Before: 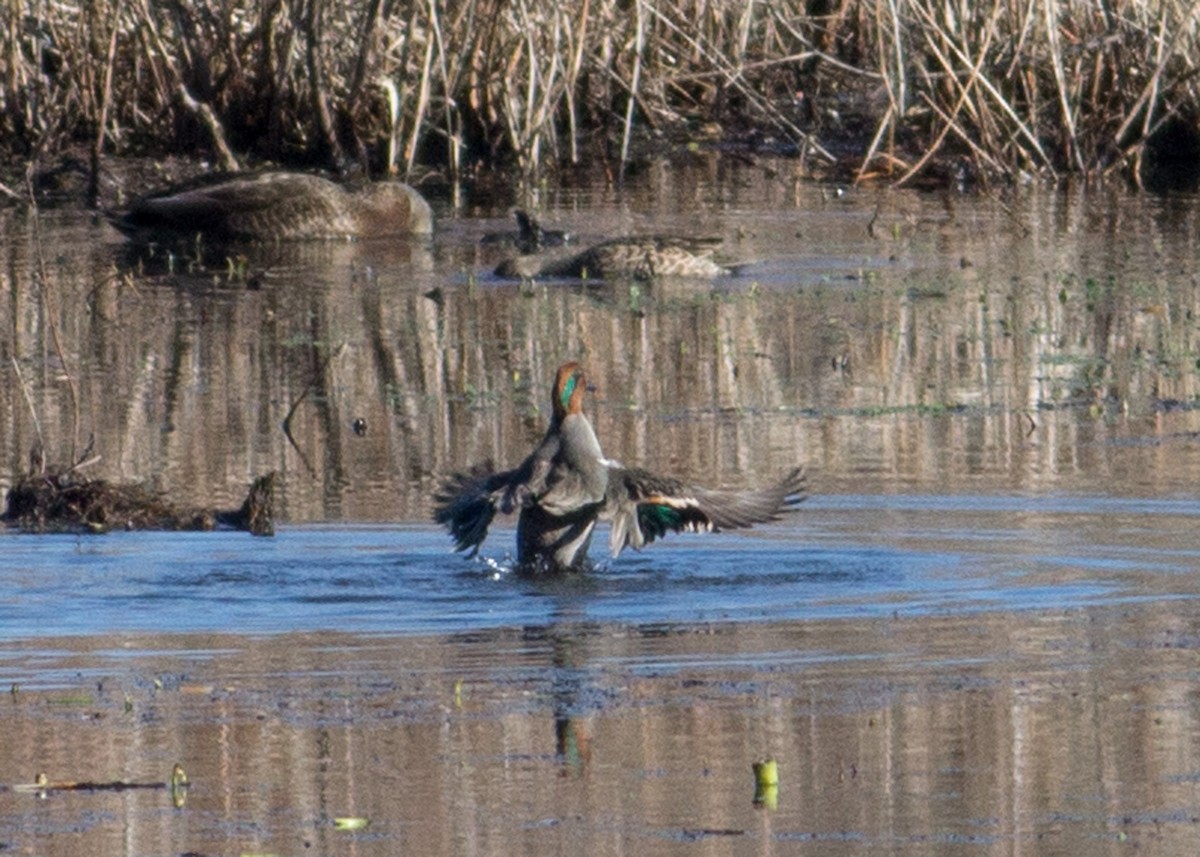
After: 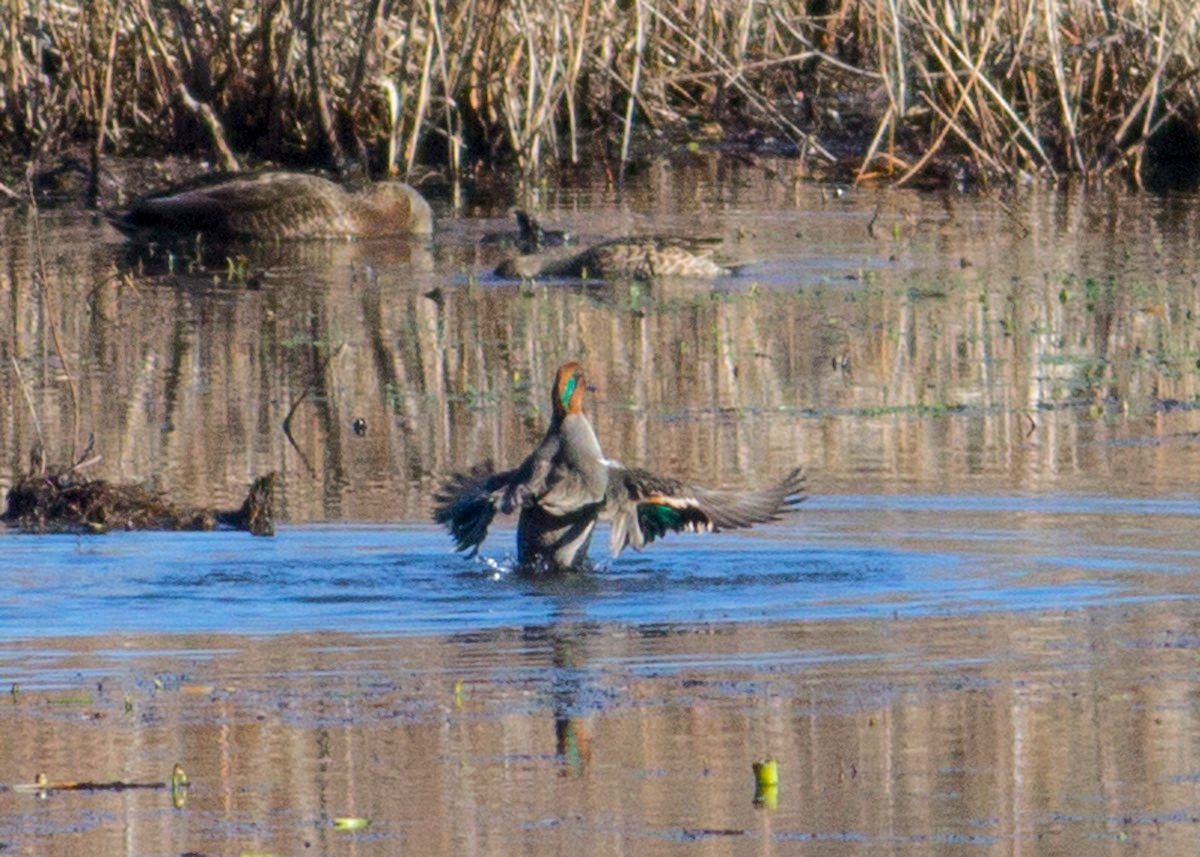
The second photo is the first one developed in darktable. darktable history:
color correction: saturation 0.98
color balance rgb: perceptual saturation grading › global saturation 25%, perceptual brilliance grading › mid-tones 10%, perceptual brilliance grading › shadows 15%, global vibrance 20%
